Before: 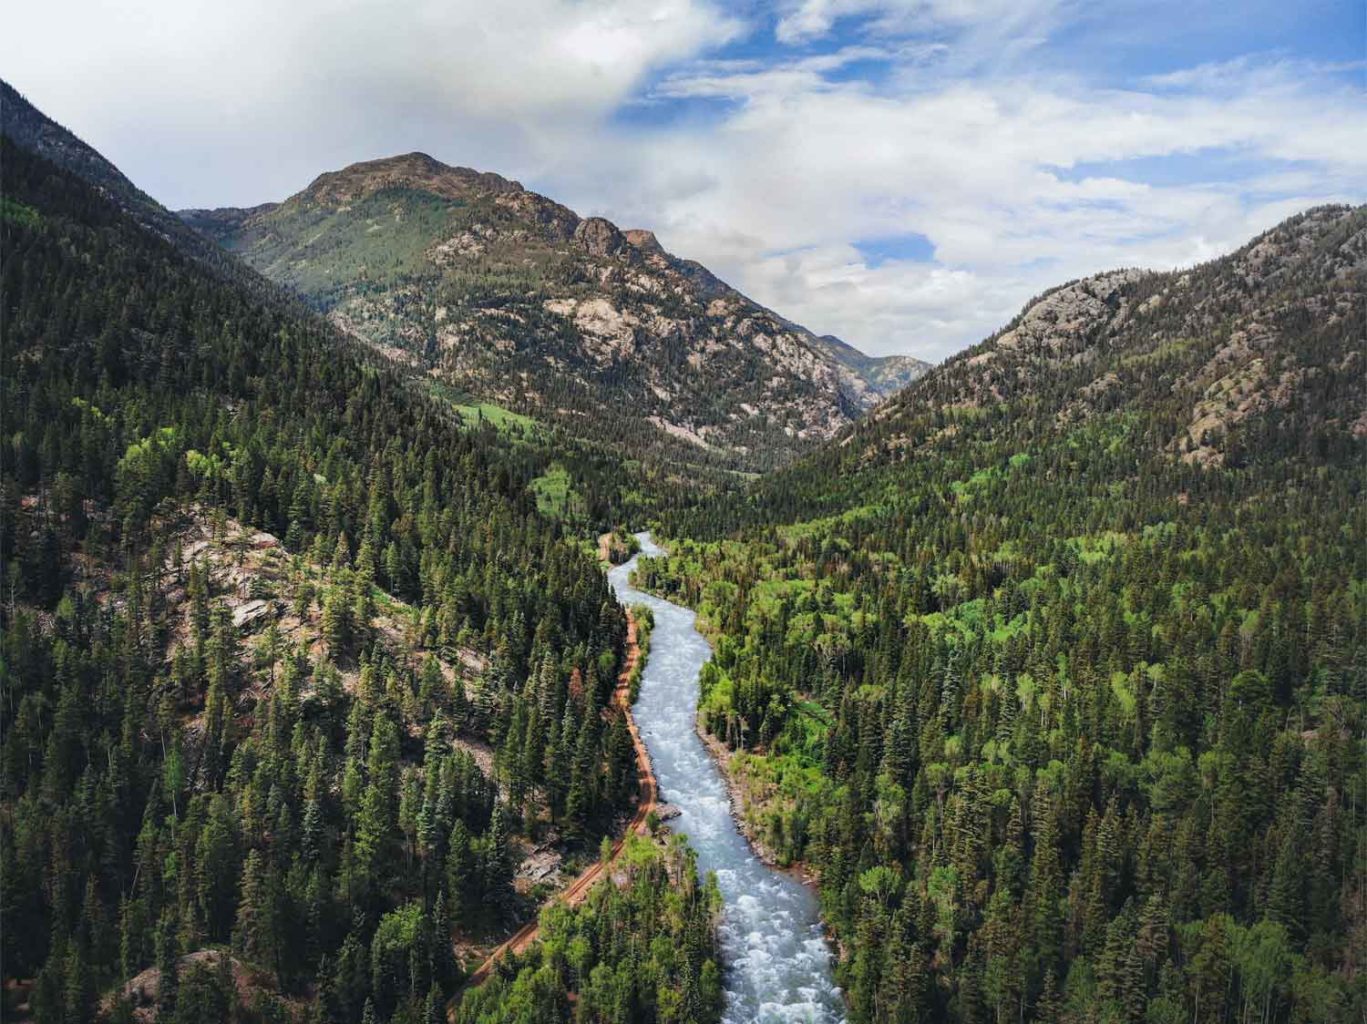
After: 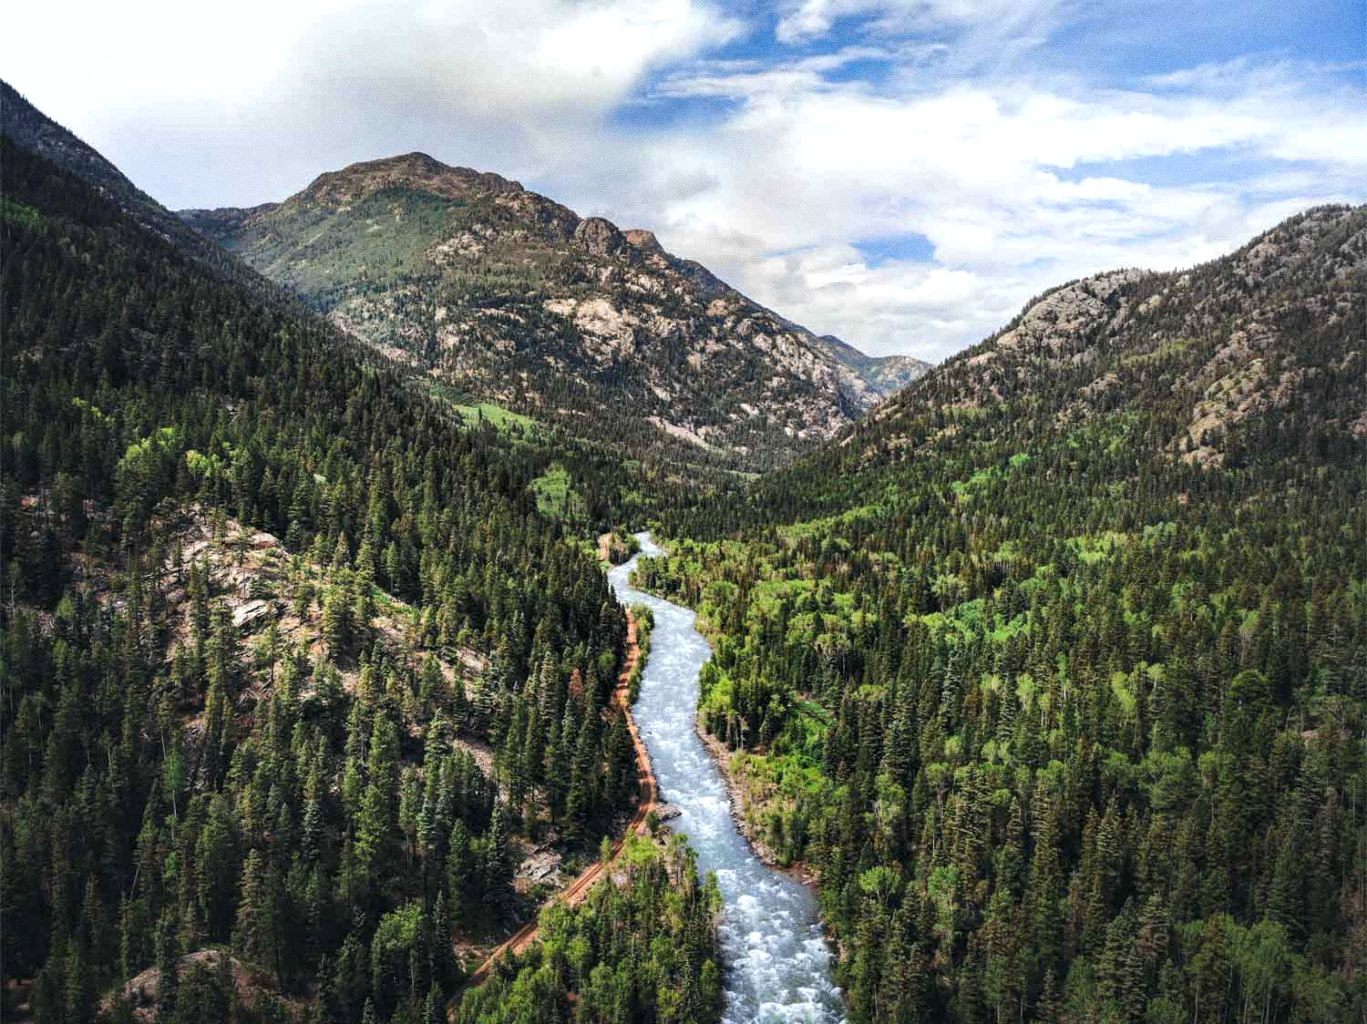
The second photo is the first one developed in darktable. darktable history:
tone equalizer: -8 EV -0.417 EV, -7 EV -0.389 EV, -6 EV -0.333 EV, -5 EV -0.222 EV, -3 EV 0.222 EV, -2 EV 0.333 EV, -1 EV 0.389 EV, +0 EV 0.417 EV, edges refinement/feathering 500, mask exposure compensation -1.57 EV, preserve details no
shadows and highlights: radius 125.46, shadows 21.19, highlights -21.19, low approximation 0.01
local contrast: highlights 100%, shadows 100%, detail 120%, midtone range 0.2
grain: on, module defaults
